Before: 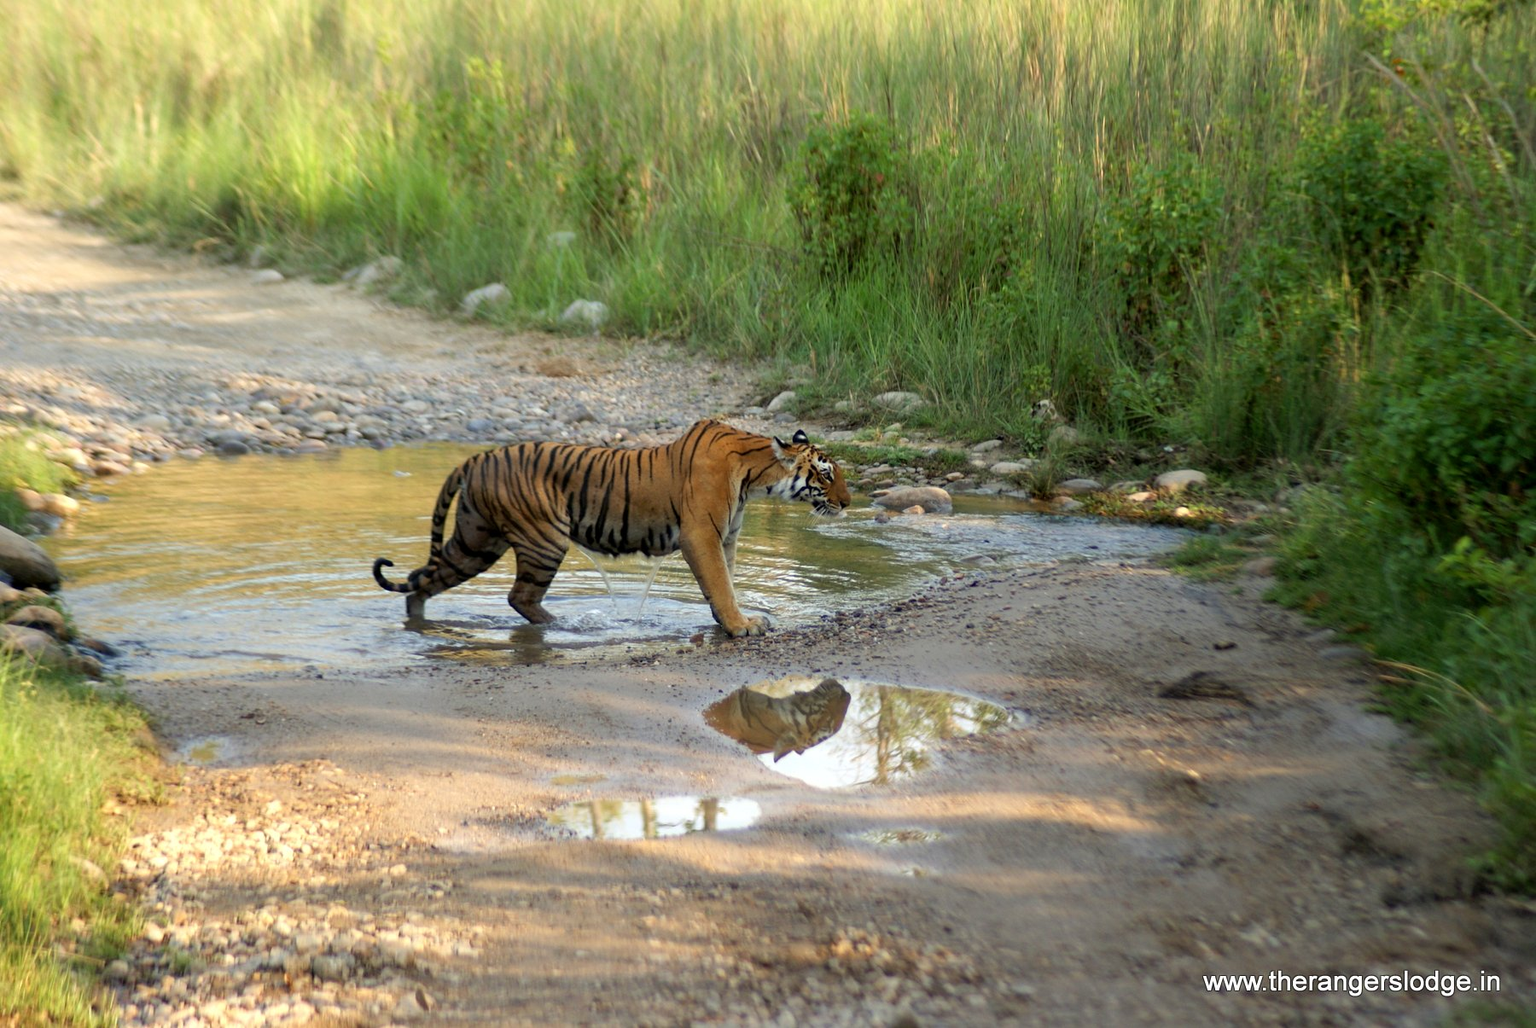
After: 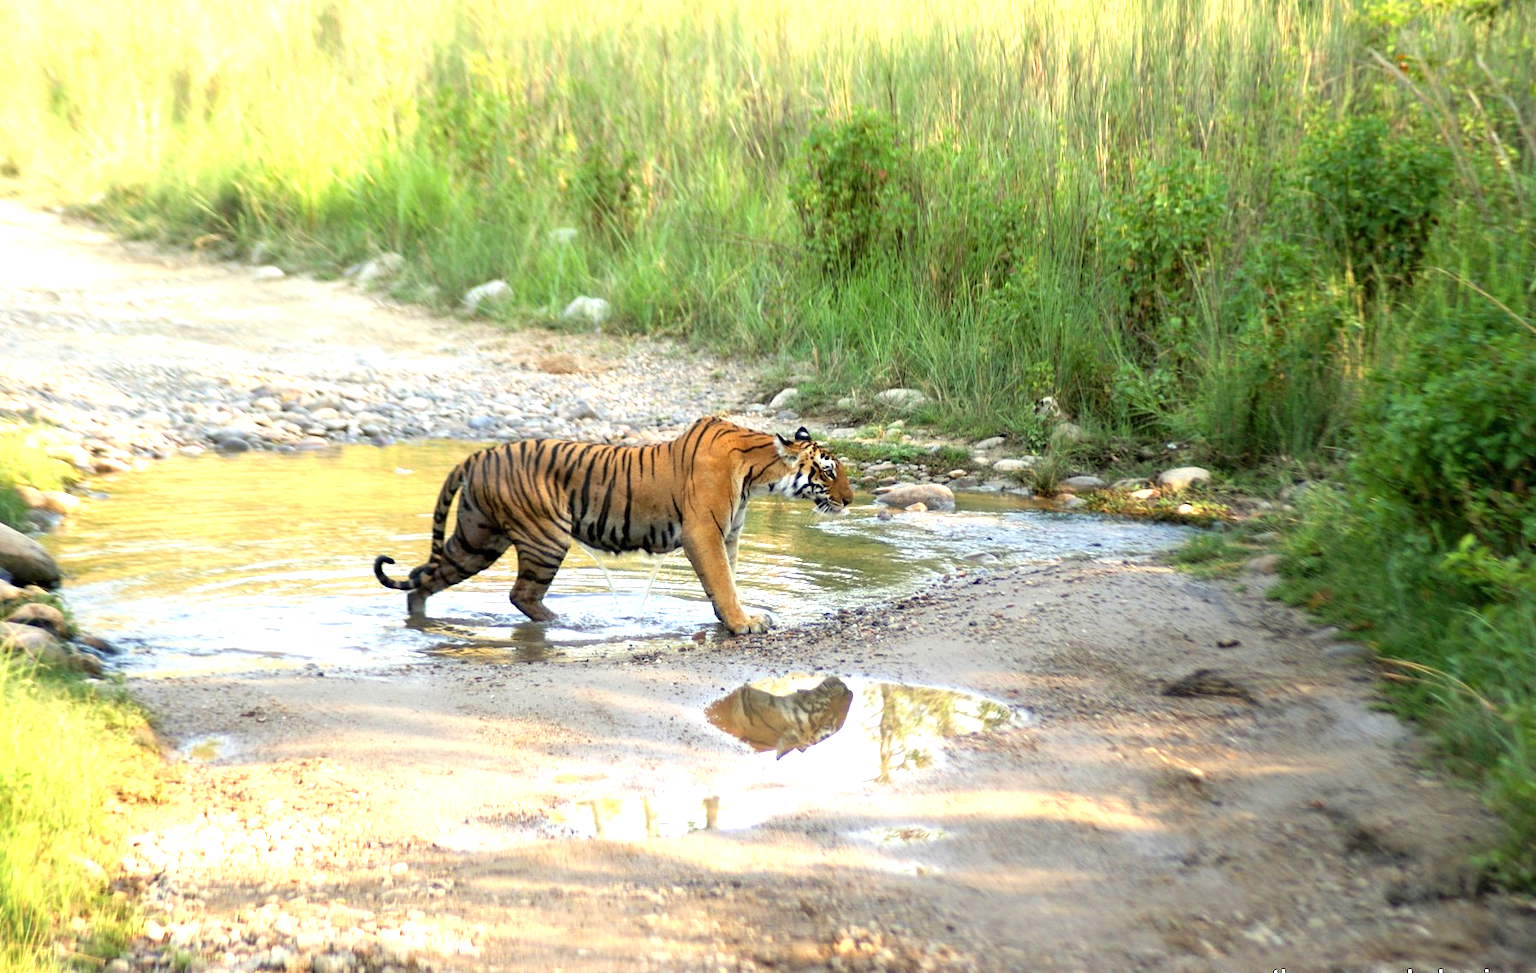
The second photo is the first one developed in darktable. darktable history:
exposure: black level correction 0, exposure 1.173 EV, compensate exposure bias true, compensate highlight preservation false
crop: top 0.448%, right 0.264%, bottom 5.045%
